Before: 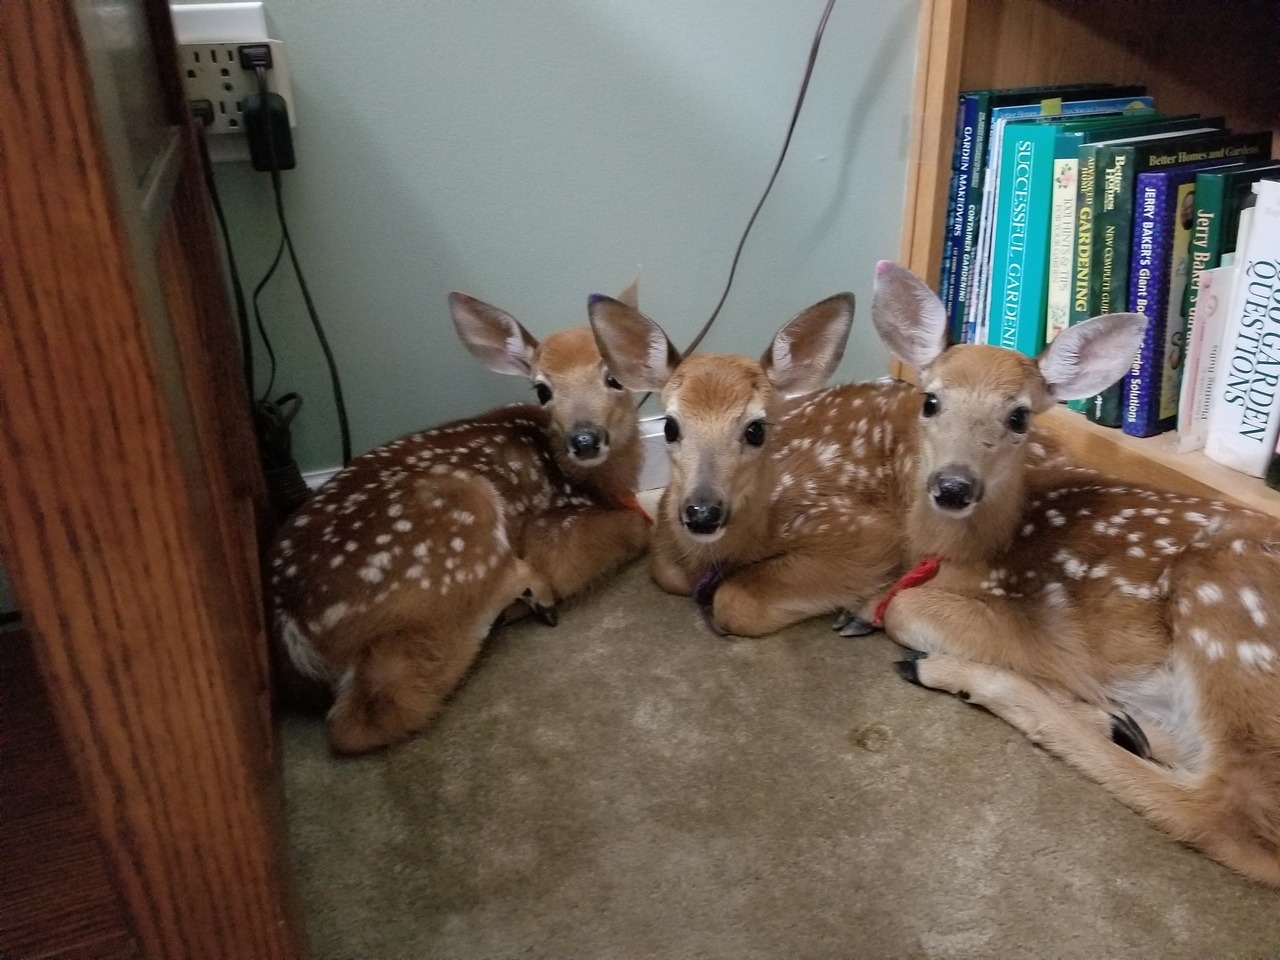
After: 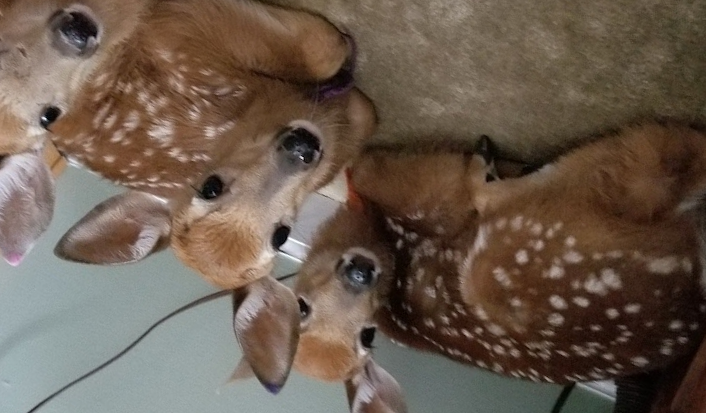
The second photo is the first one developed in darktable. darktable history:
exposure: exposure 0.083 EV, compensate exposure bias true, compensate highlight preservation false
crop and rotate: angle 147.08°, left 9.222%, top 15.599%, right 4.492%, bottom 17.036%
levels: white 99.95%
